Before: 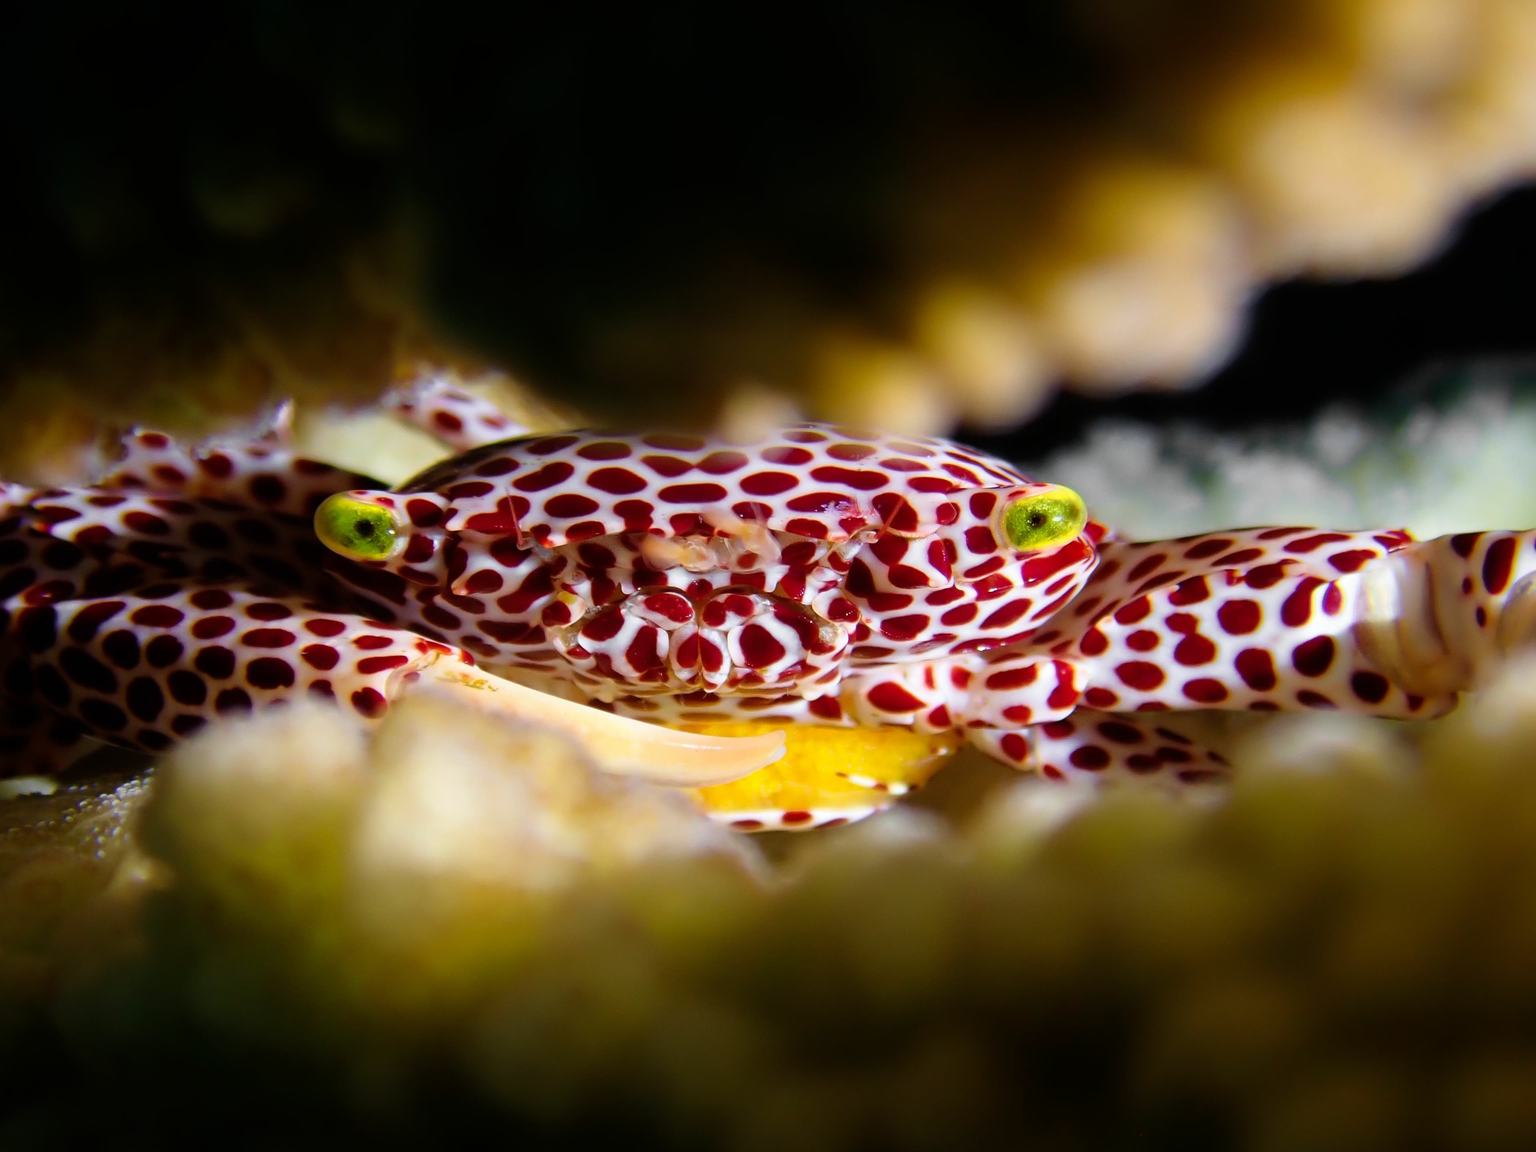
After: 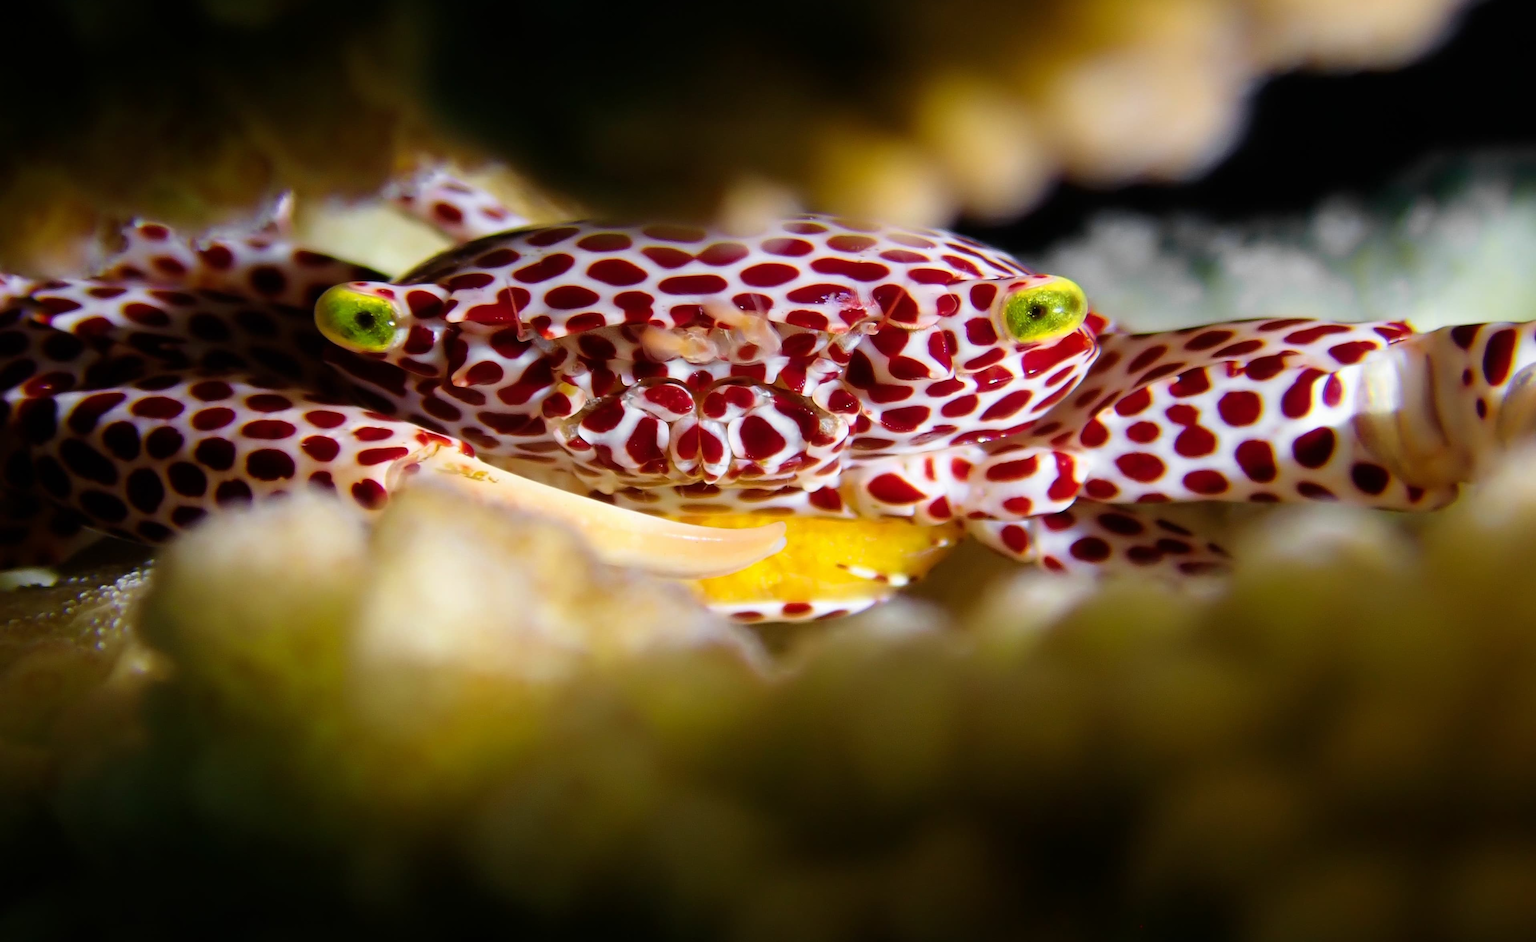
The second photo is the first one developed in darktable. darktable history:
crop and rotate: top 18.153%
